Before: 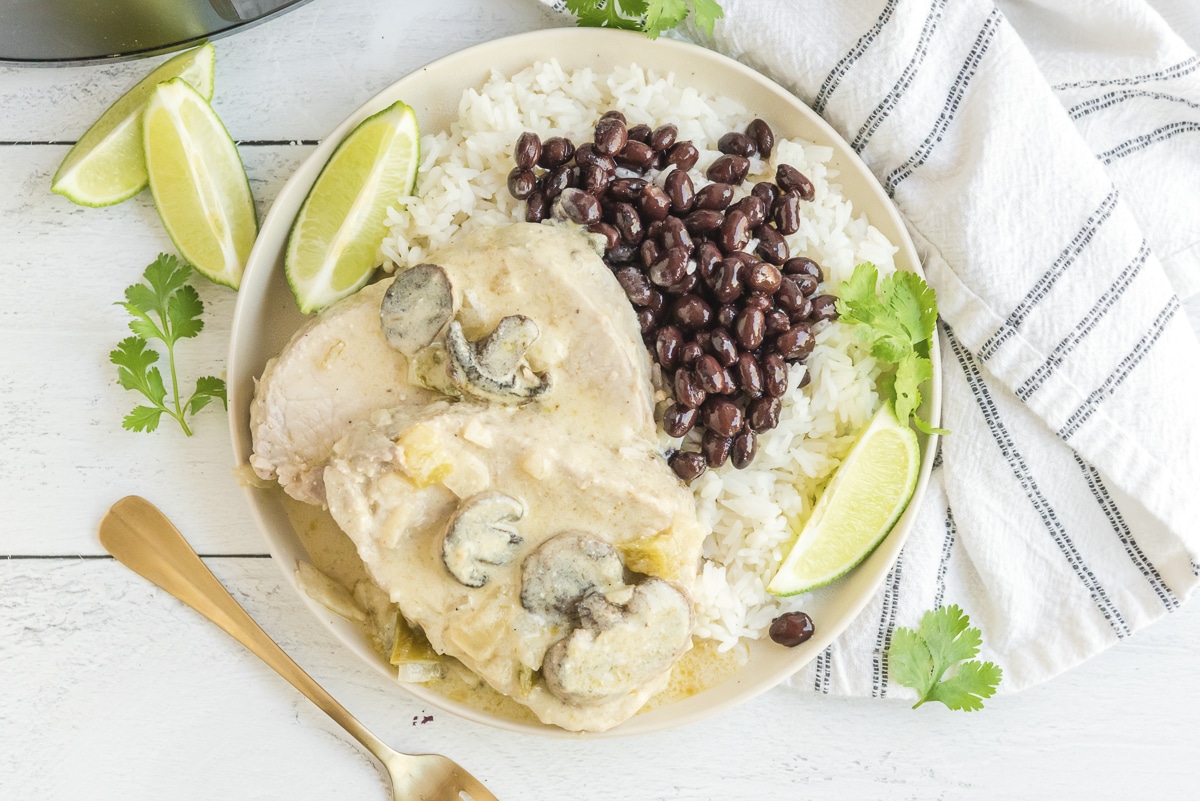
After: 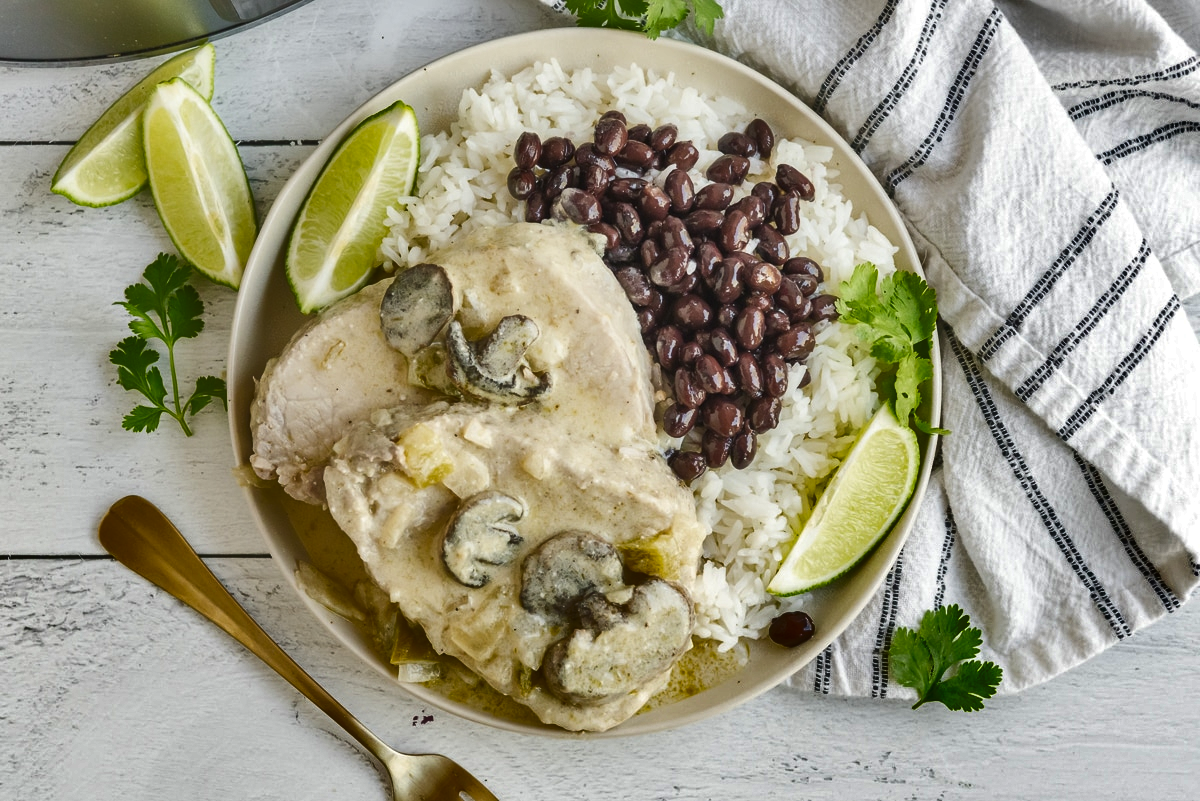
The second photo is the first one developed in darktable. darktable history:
shadows and highlights: shadows 24.41, highlights -78.75, soften with gaussian
